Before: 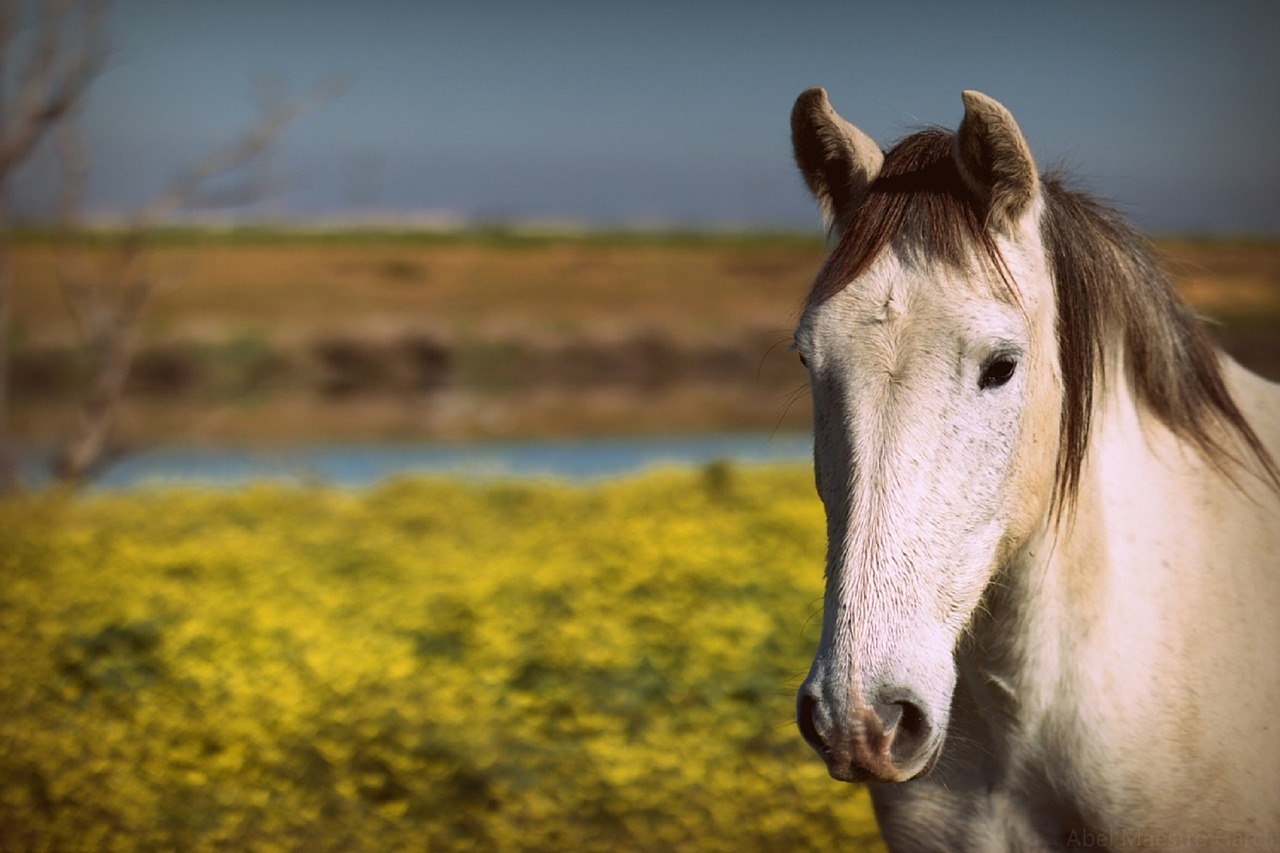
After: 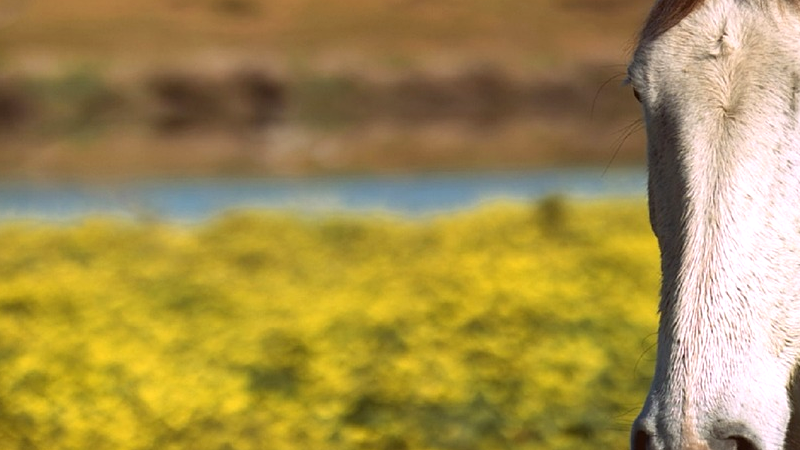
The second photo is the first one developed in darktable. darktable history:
crop: left 13.031%, top 31.079%, right 24.455%, bottom 16.052%
exposure: exposure 0.373 EV, compensate highlight preservation false
